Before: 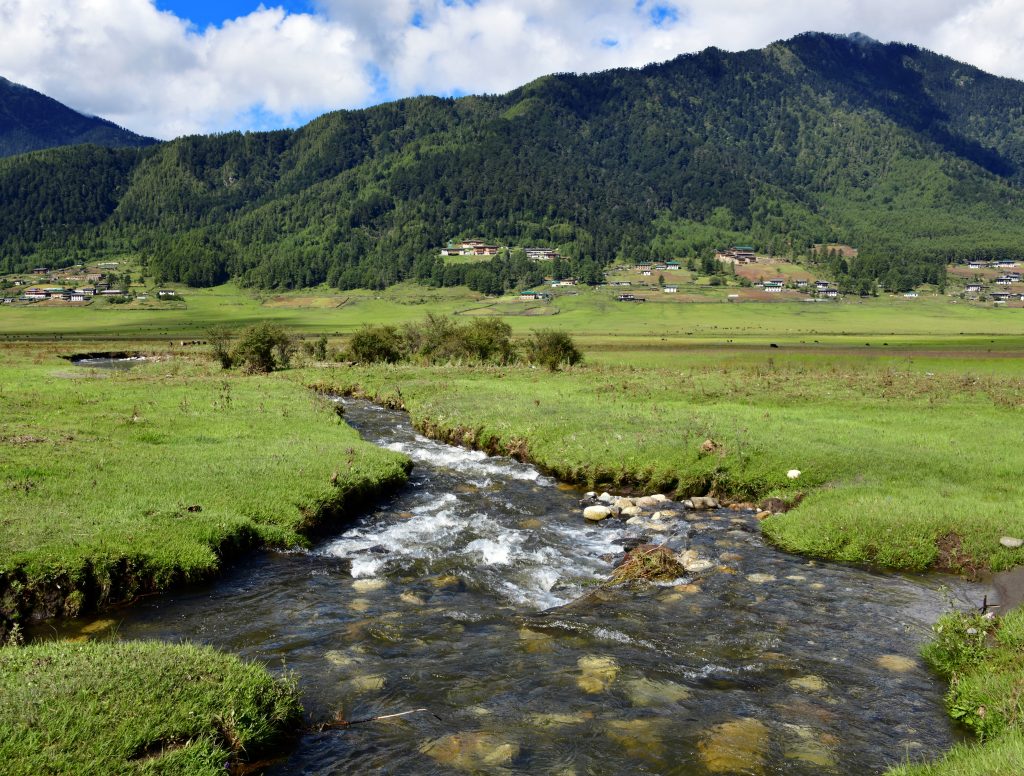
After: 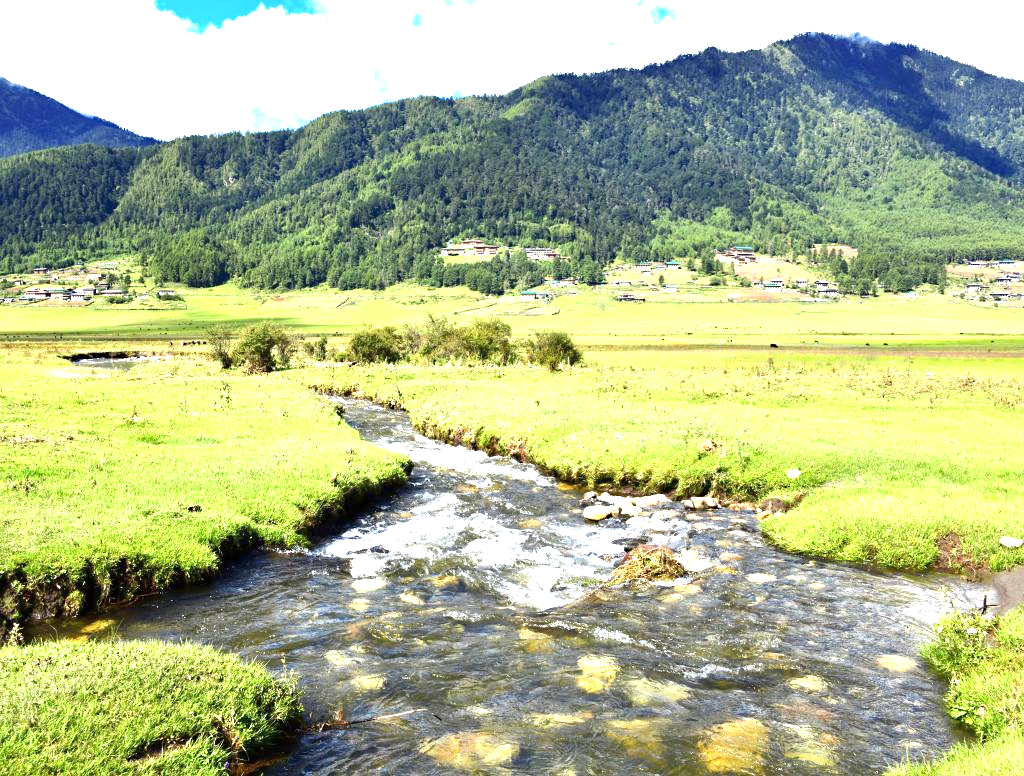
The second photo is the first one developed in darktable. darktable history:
local contrast: mode bilateral grid, contrast 21, coarseness 50, detail 119%, midtone range 0.2
exposure: black level correction 0, exposure 1.985 EV, compensate exposure bias true, compensate highlight preservation false
sharpen: radius 5.367, amount 0.314, threshold 26.199
